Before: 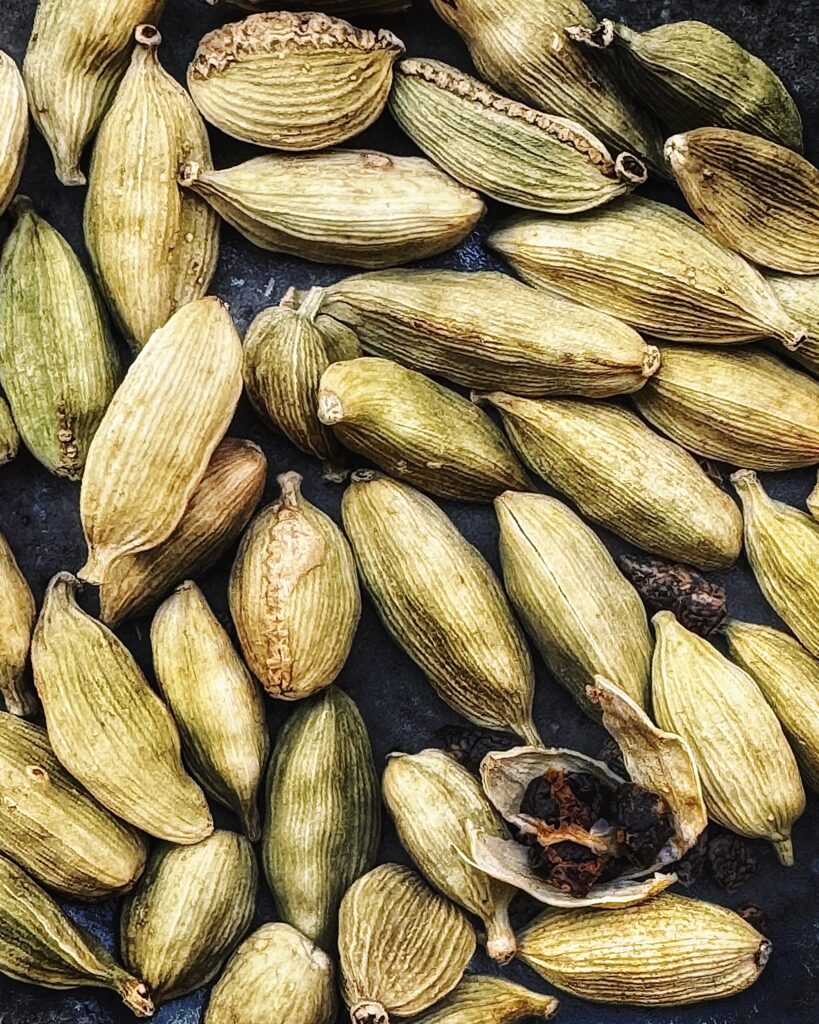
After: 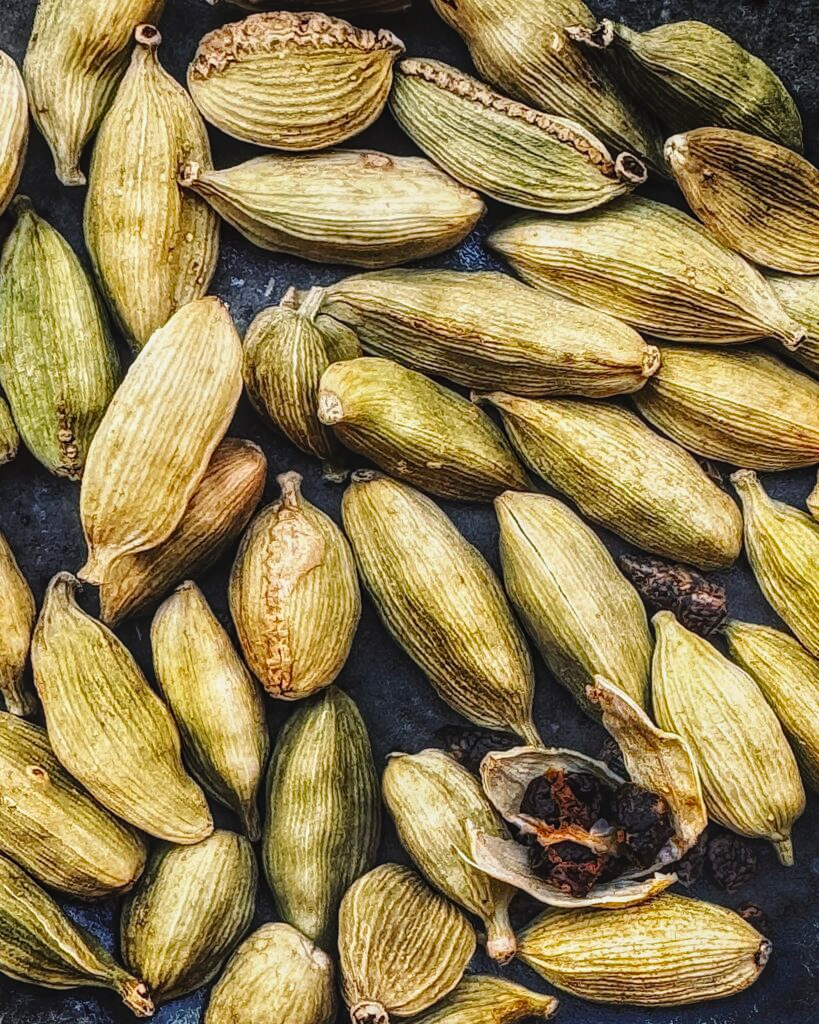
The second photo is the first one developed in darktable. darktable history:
local contrast: detail 110%
exposure: black level correction 0.001, compensate highlight preservation false
